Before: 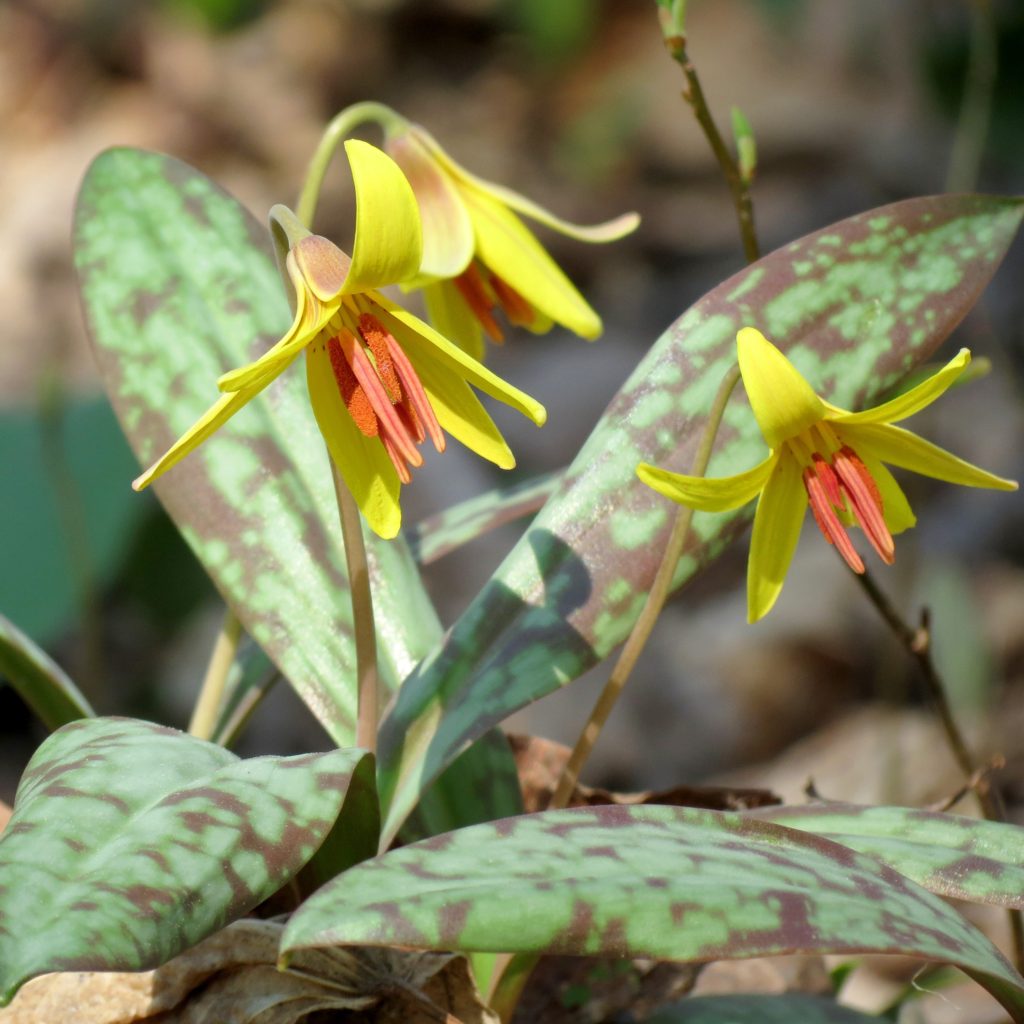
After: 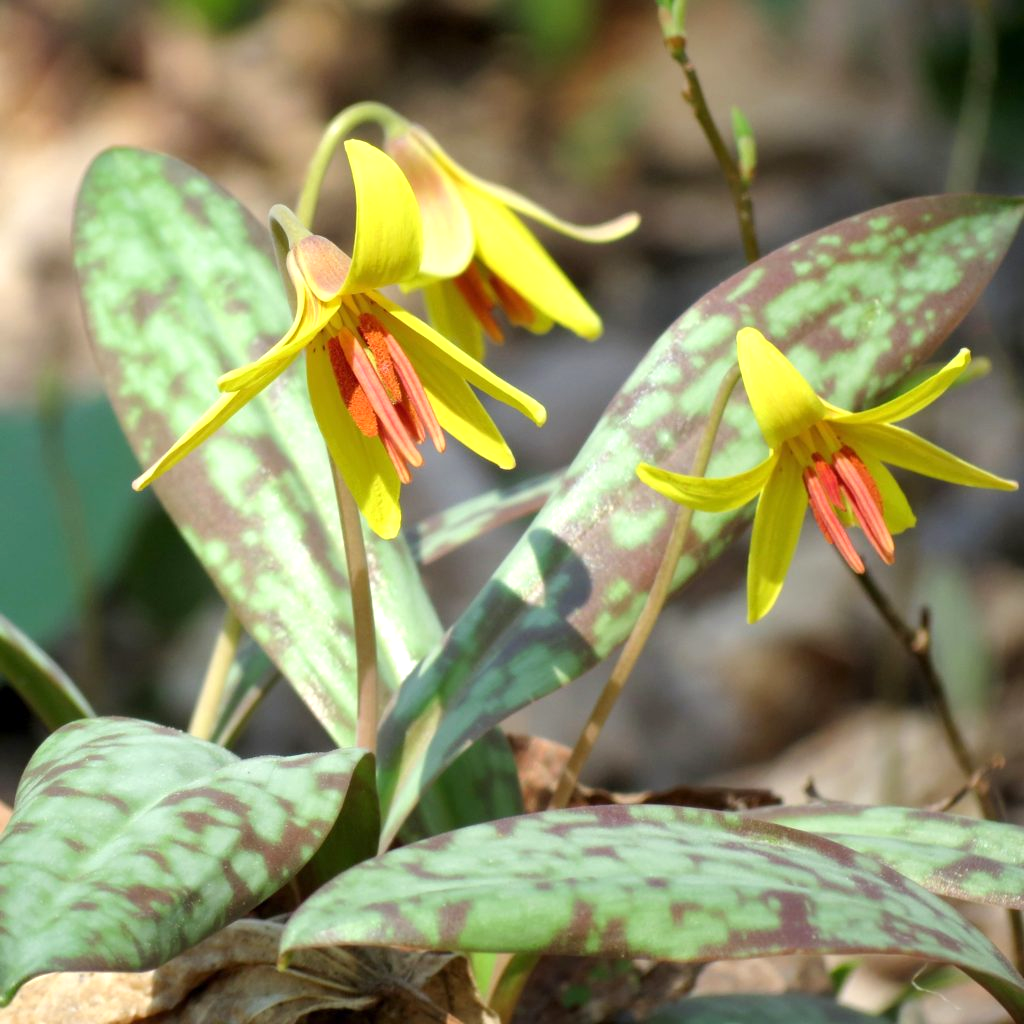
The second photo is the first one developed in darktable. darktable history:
tone curve: color space Lab, independent channels
exposure: exposure 0.374 EV, compensate exposure bias true, compensate highlight preservation false
